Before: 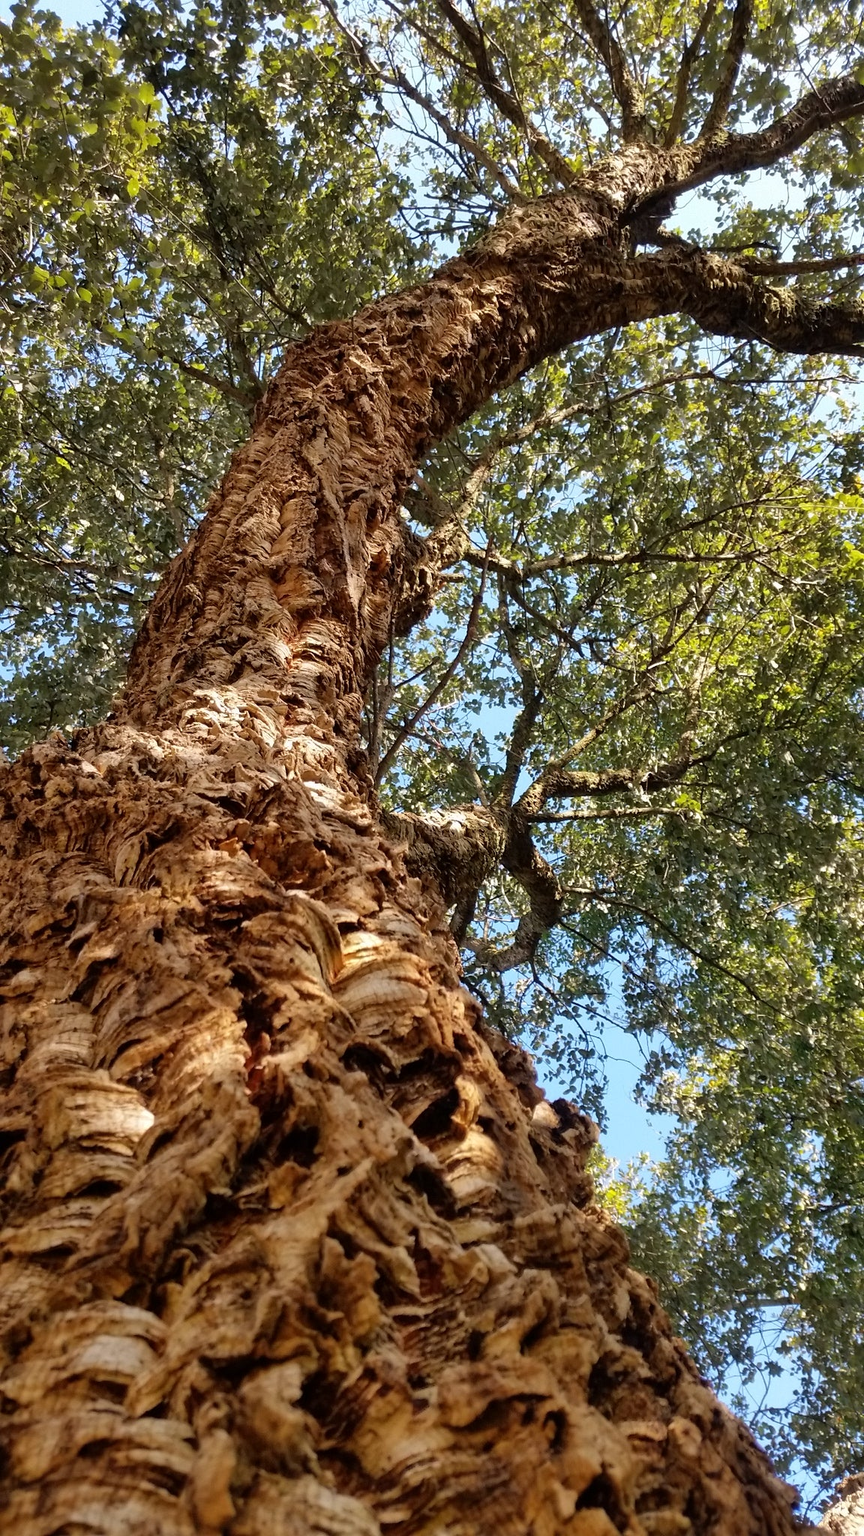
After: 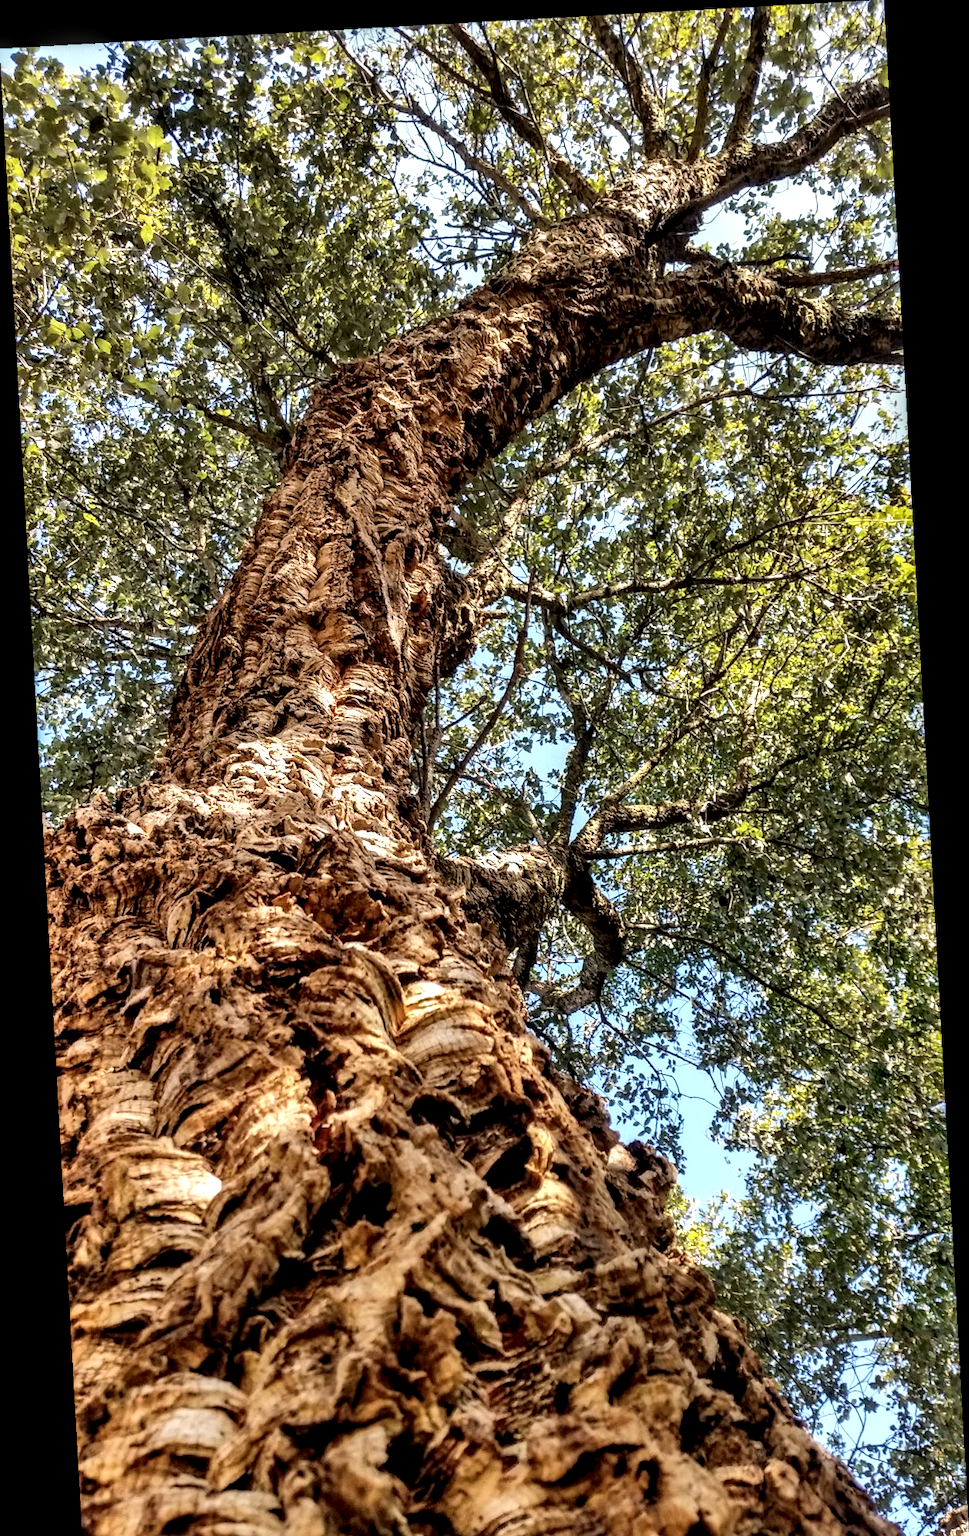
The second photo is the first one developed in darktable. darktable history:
shadows and highlights: radius 133.83, soften with gaussian
local contrast: highlights 19%, detail 186%
crop and rotate: top 0%, bottom 5.097%
rotate and perspective: rotation -3.18°, automatic cropping off
